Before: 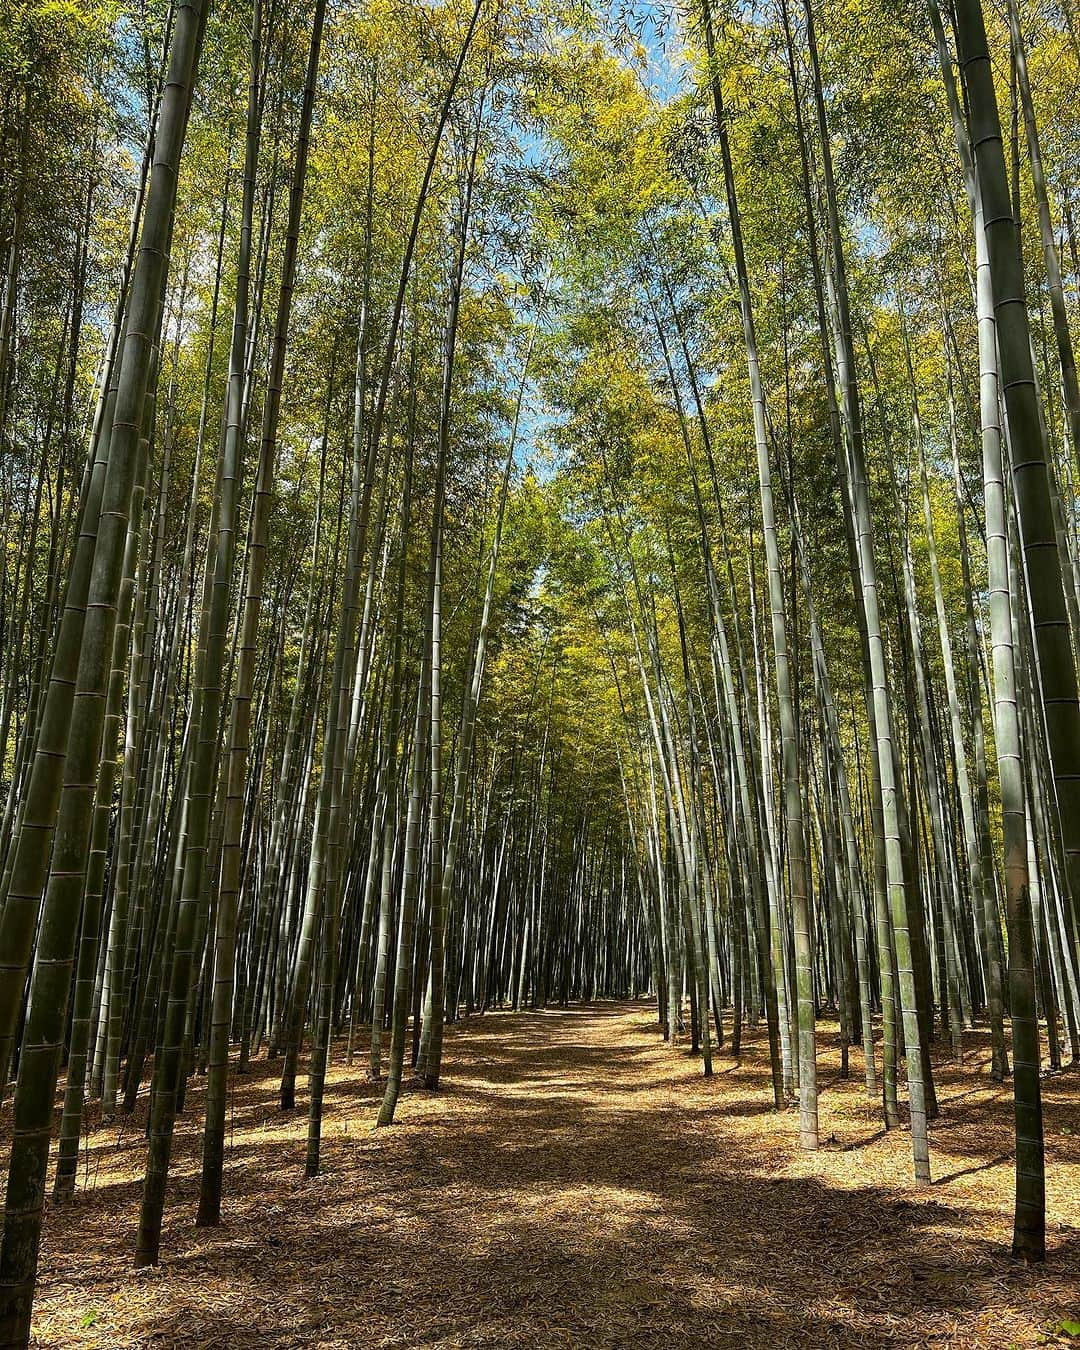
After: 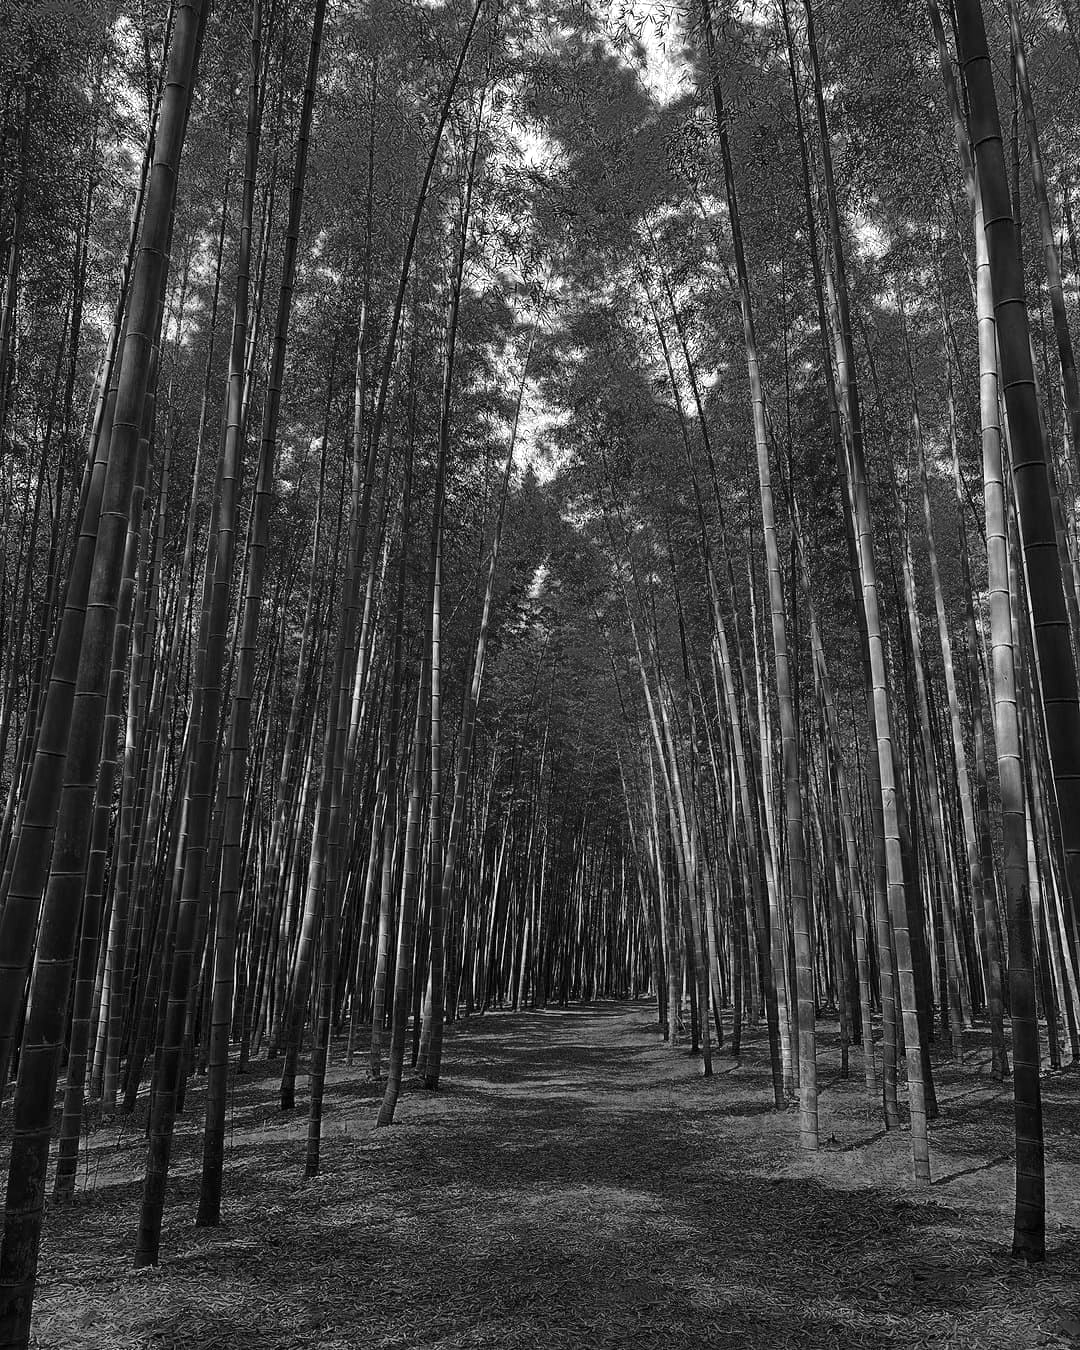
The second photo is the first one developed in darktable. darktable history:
color zones: curves: ch0 [(0.287, 0.048) (0.493, 0.484) (0.737, 0.816)]; ch1 [(0, 0) (0.143, 0) (0.286, 0) (0.429, 0) (0.571, 0) (0.714, 0) (0.857, 0)]
